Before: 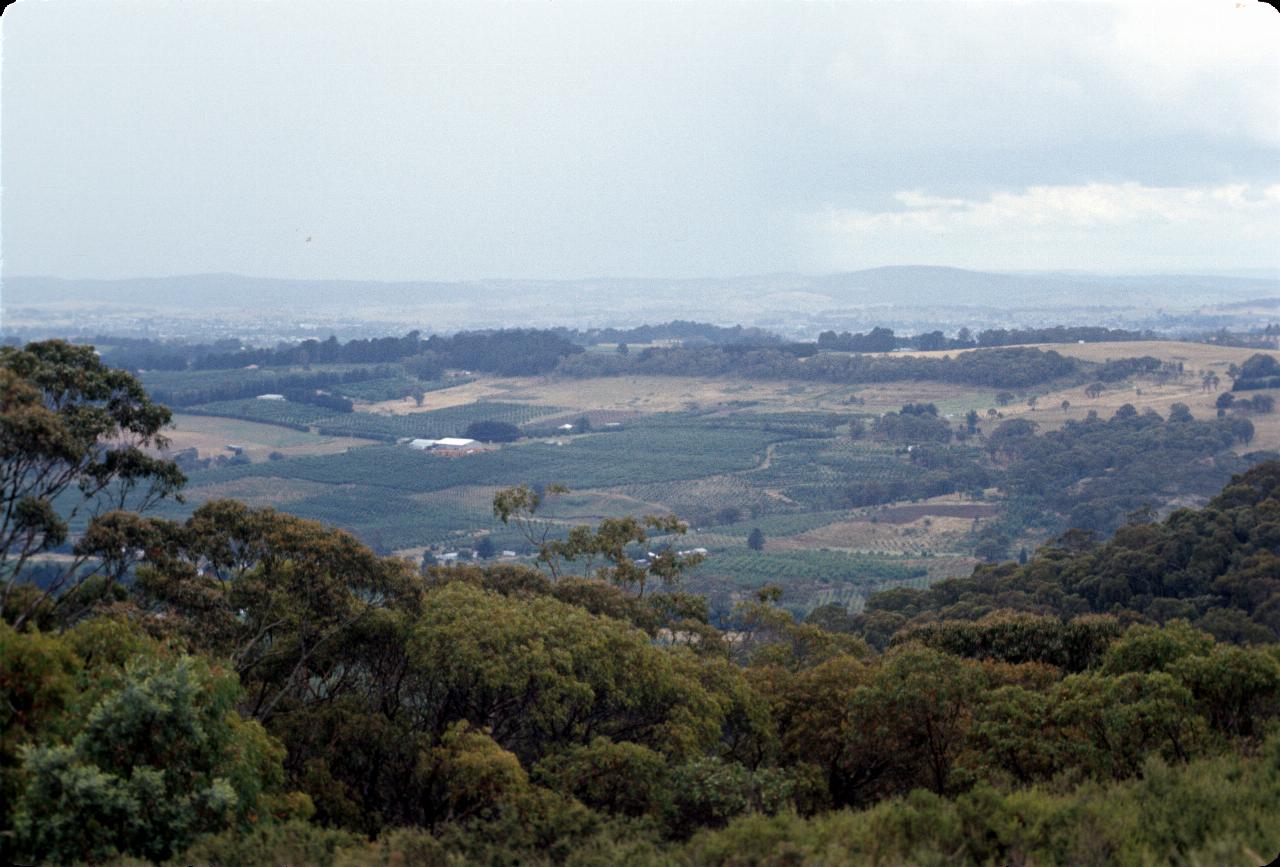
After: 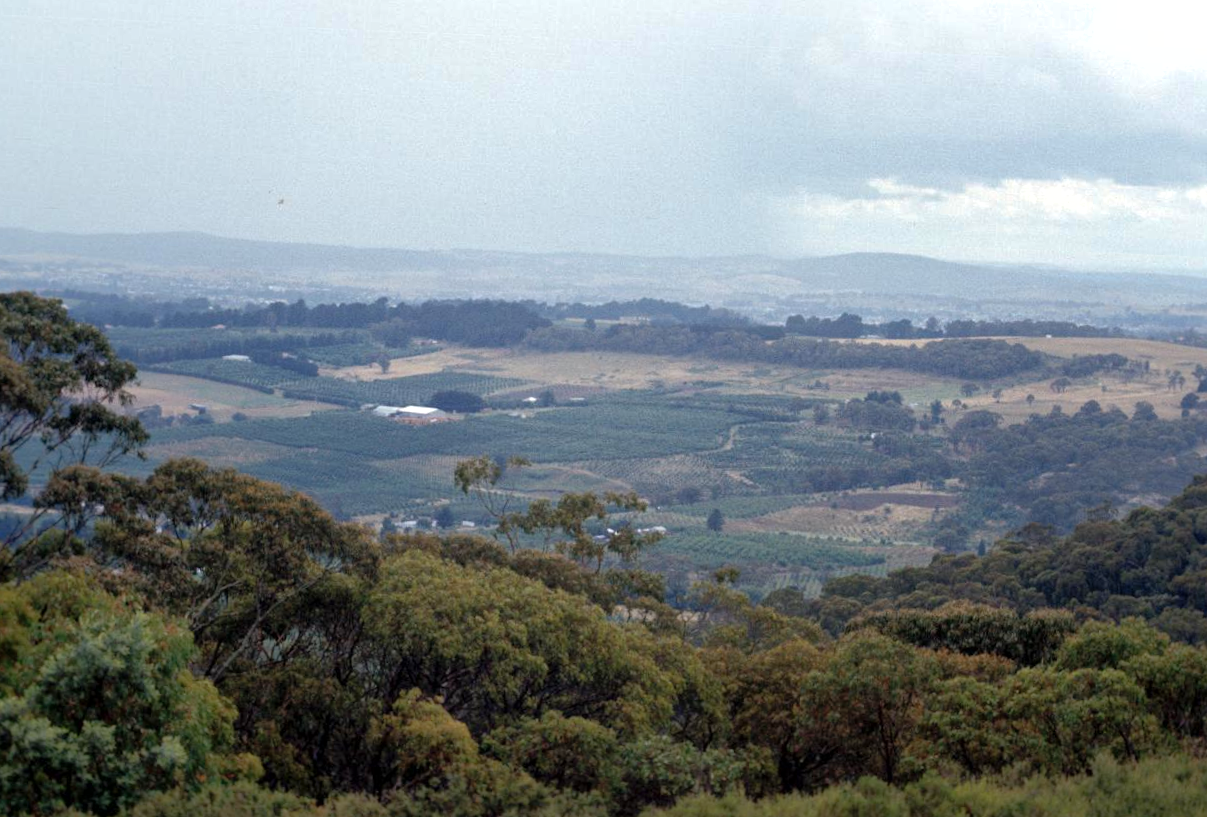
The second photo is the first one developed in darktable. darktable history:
color balance rgb: shadows lift › luminance -10%, highlights gain › luminance 10%, saturation formula JzAzBz (2021)
crop and rotate: angle -2.38°
shadows and highlights: on, module defaults
